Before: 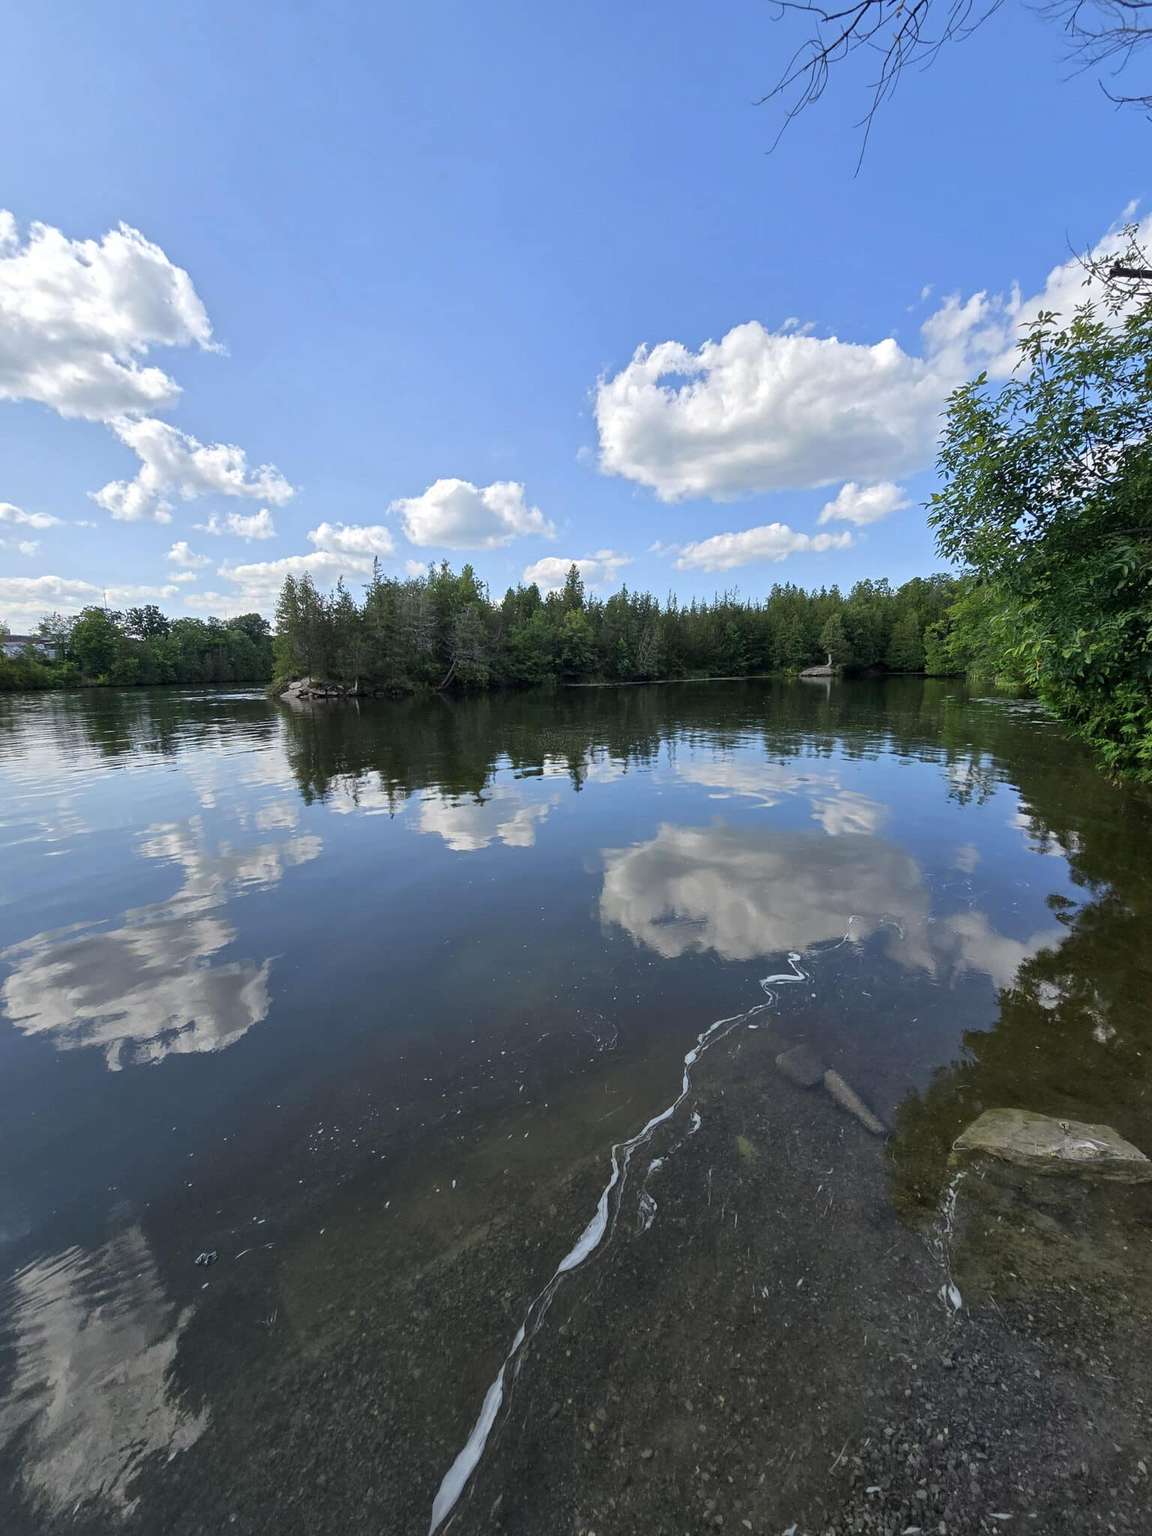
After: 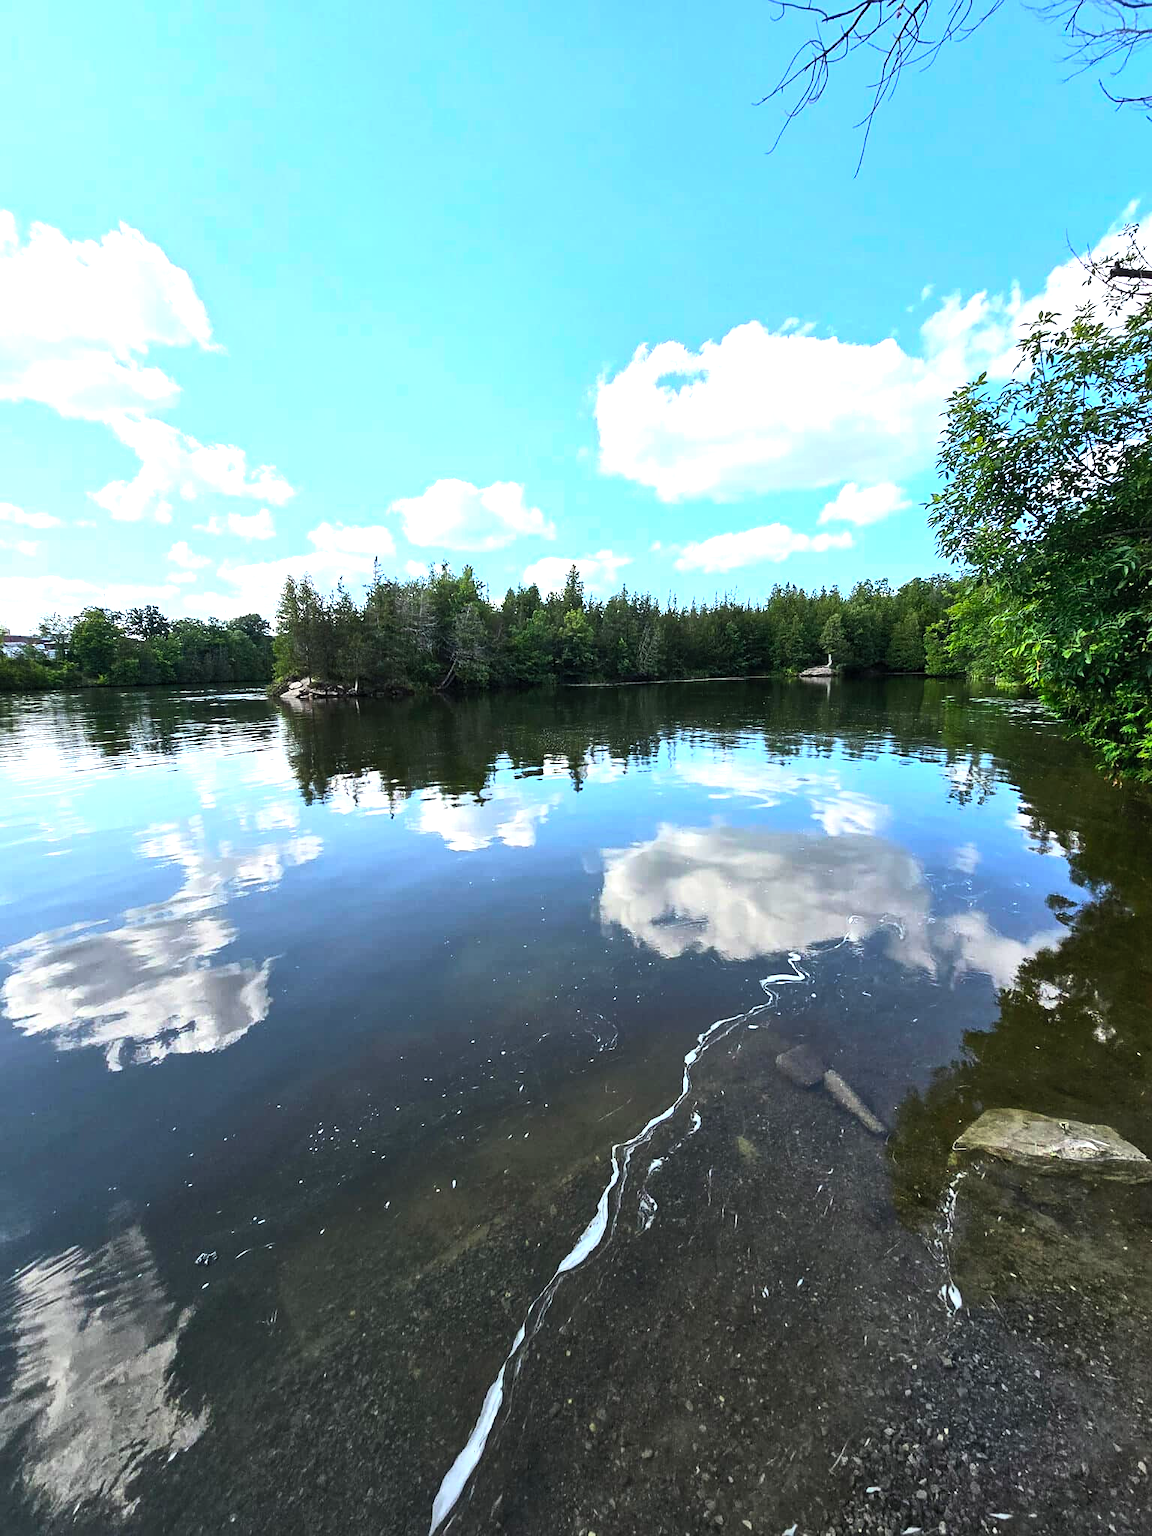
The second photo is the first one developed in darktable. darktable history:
color balance rgb: shadows lift › hue 84.88°, perceptual saturation grading › global saturation 0.429%, perceptual brilliance grading › highlights 74.624%, perceptual brilliance grading › shadows -29.356%, global vibrance 7.128%, saturation formula JzAzBz (2021)
sharpen: amount 0.209
contrast brightness saturation: contrast 0.2, brightness 0.164, saturation 0.224
